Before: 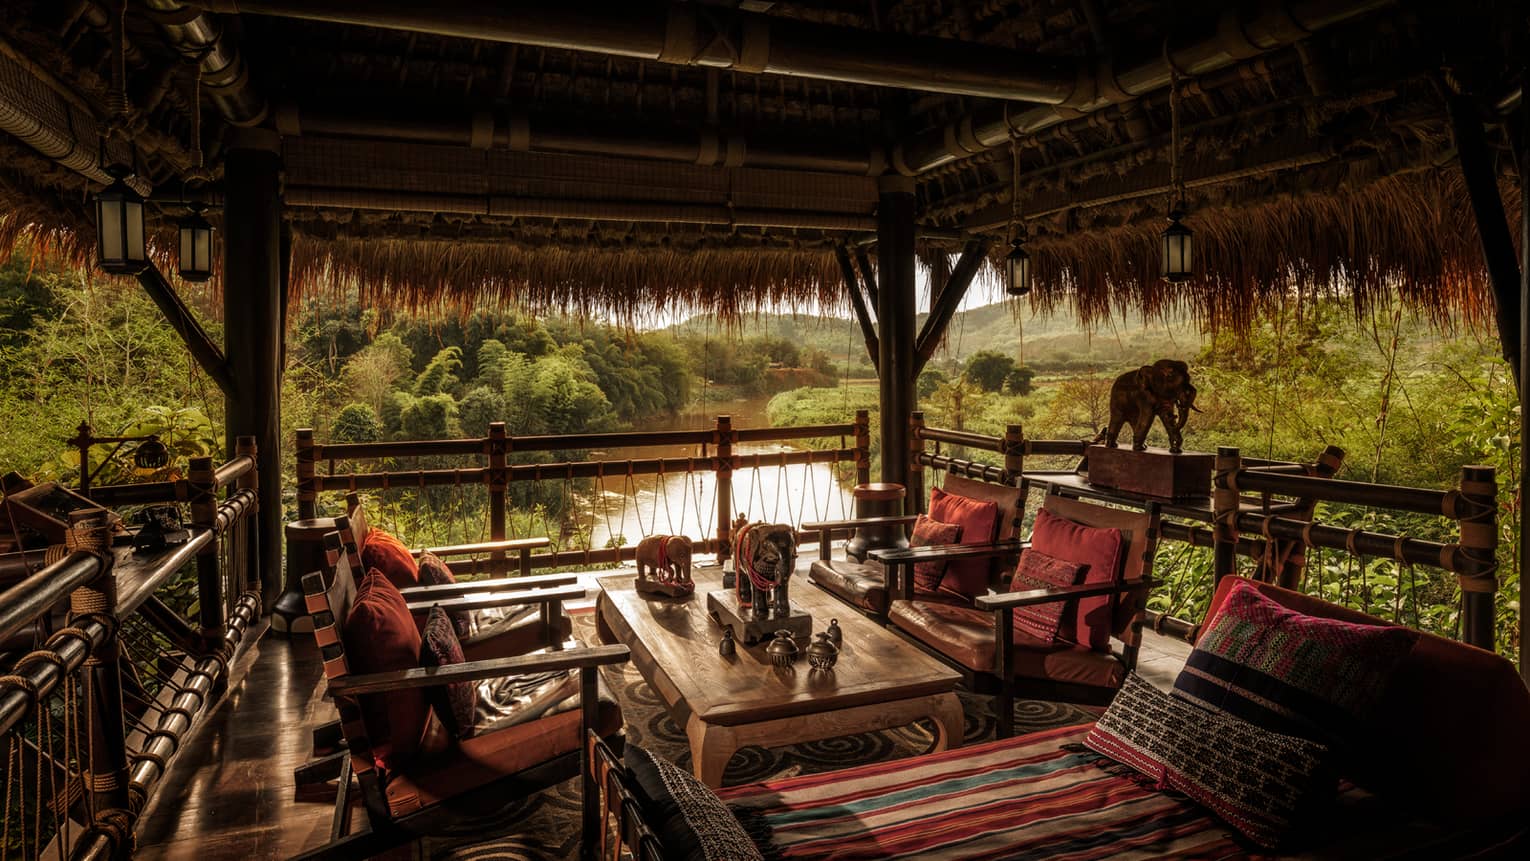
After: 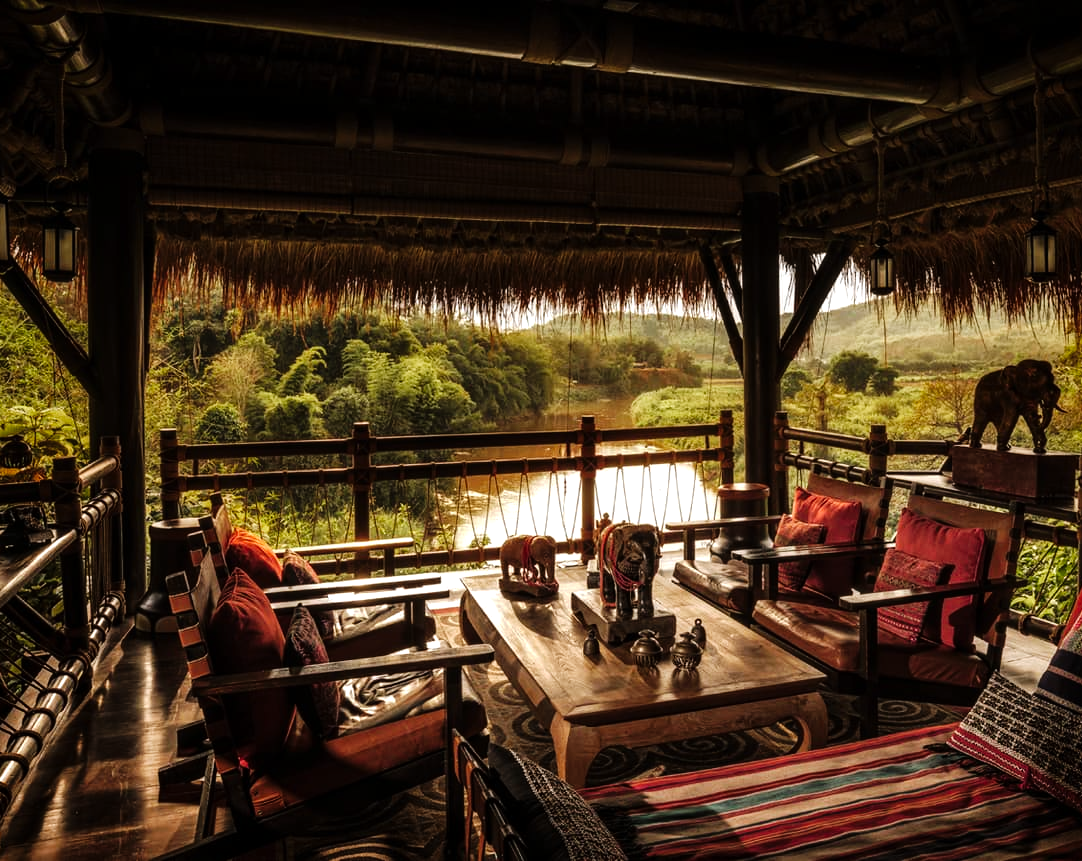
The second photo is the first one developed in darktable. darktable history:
tone curve: curves: ch0 [(0, 0) (0.003, 0.002) (0.011, 0.009) (0.025, 0.019) (0.044, 0.031) (0.069, 0.044) (0.1, 0.061) (0.136, 0.087) (0.177, 0.127) (0.224, 0.172) (0.277, 0.226) (0.335, 0.295) (0.399, 0.367) (0.468, 0.445) (0.543, 0.536) (0.623, 0.626) (0.709, 0.717) (0.801, 0.806) (0.898, 0.889) (1, 1)], preserve colors none
crop and rotate: left 8.951%, right 20.328%
tone equalizer: -8 EV -0.392 EV, -7 EV -0.428 EV, -6 EV -0.359 EV, -5 EV -0.24 EV, -3 EV 0.247 EV, -2 EV 0.304 EV, -1 EV 0.371 EV, +0 EV 0.406 EV
